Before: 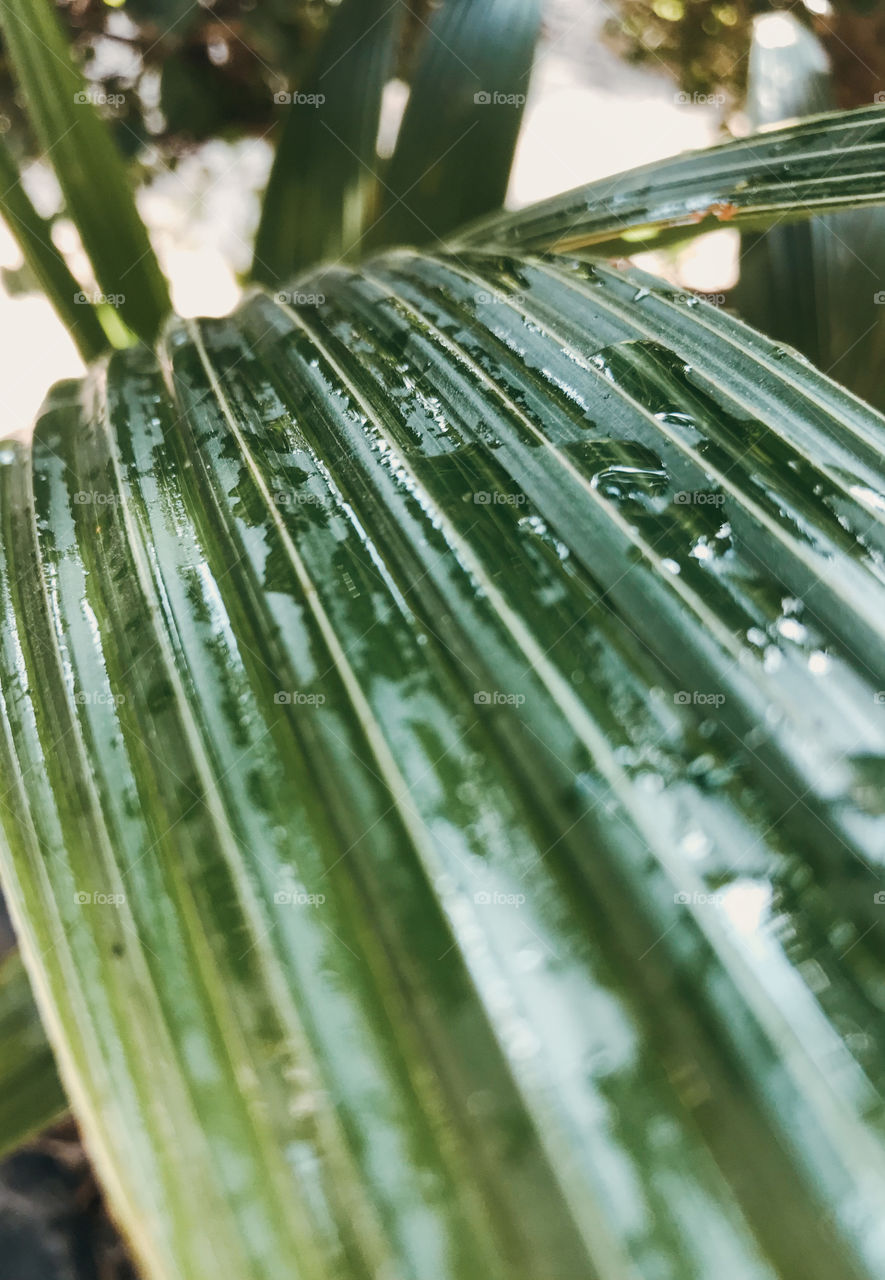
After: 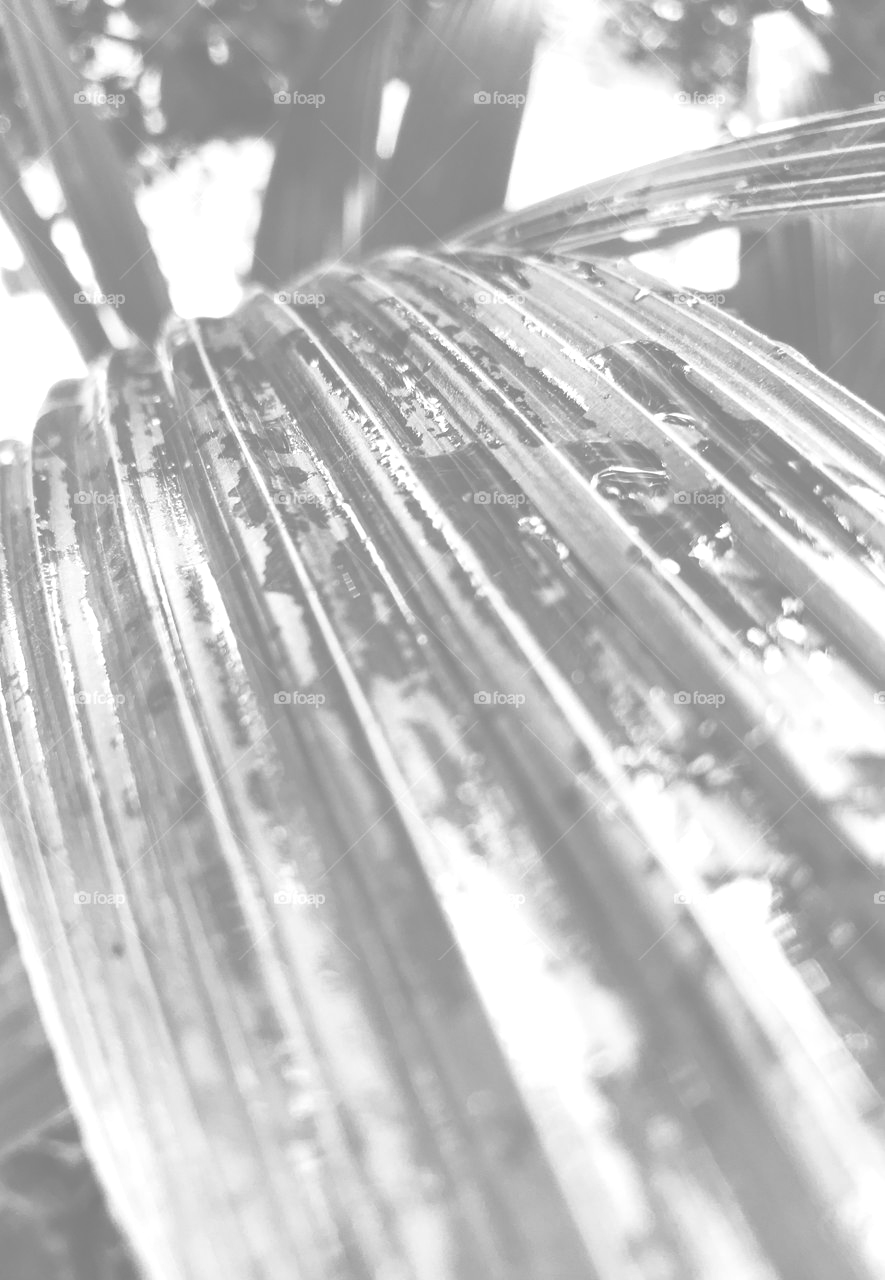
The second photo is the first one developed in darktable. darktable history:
exposure: black level correction -0.087, compensate highlight preservation false
levels: levels [0.036, 0.364, 0.827]
monochrome: a -11.7, b 1.62, size 0.5, highlights 0.38
